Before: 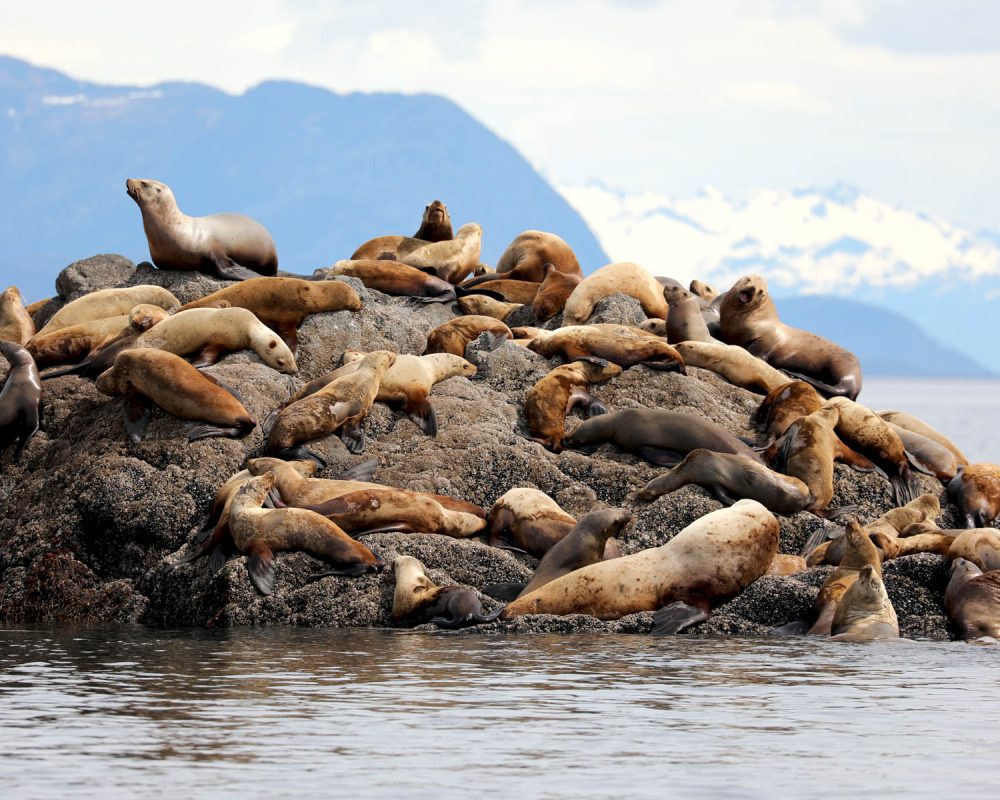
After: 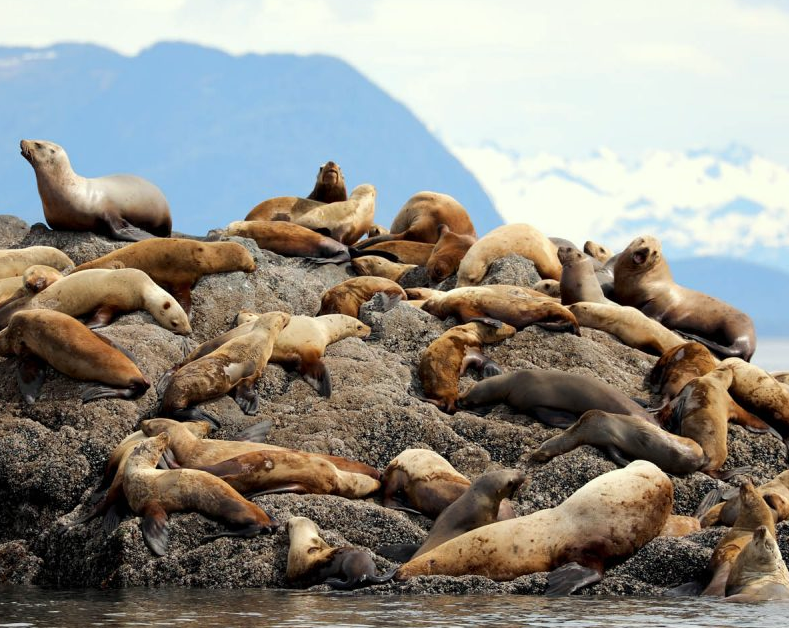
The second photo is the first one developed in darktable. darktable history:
color correction: highlights a* -2.57, highlights b* 2.34
crop and rotate: left 10.687%, top 4.994%, right 10.397%, bottom 16.409%
